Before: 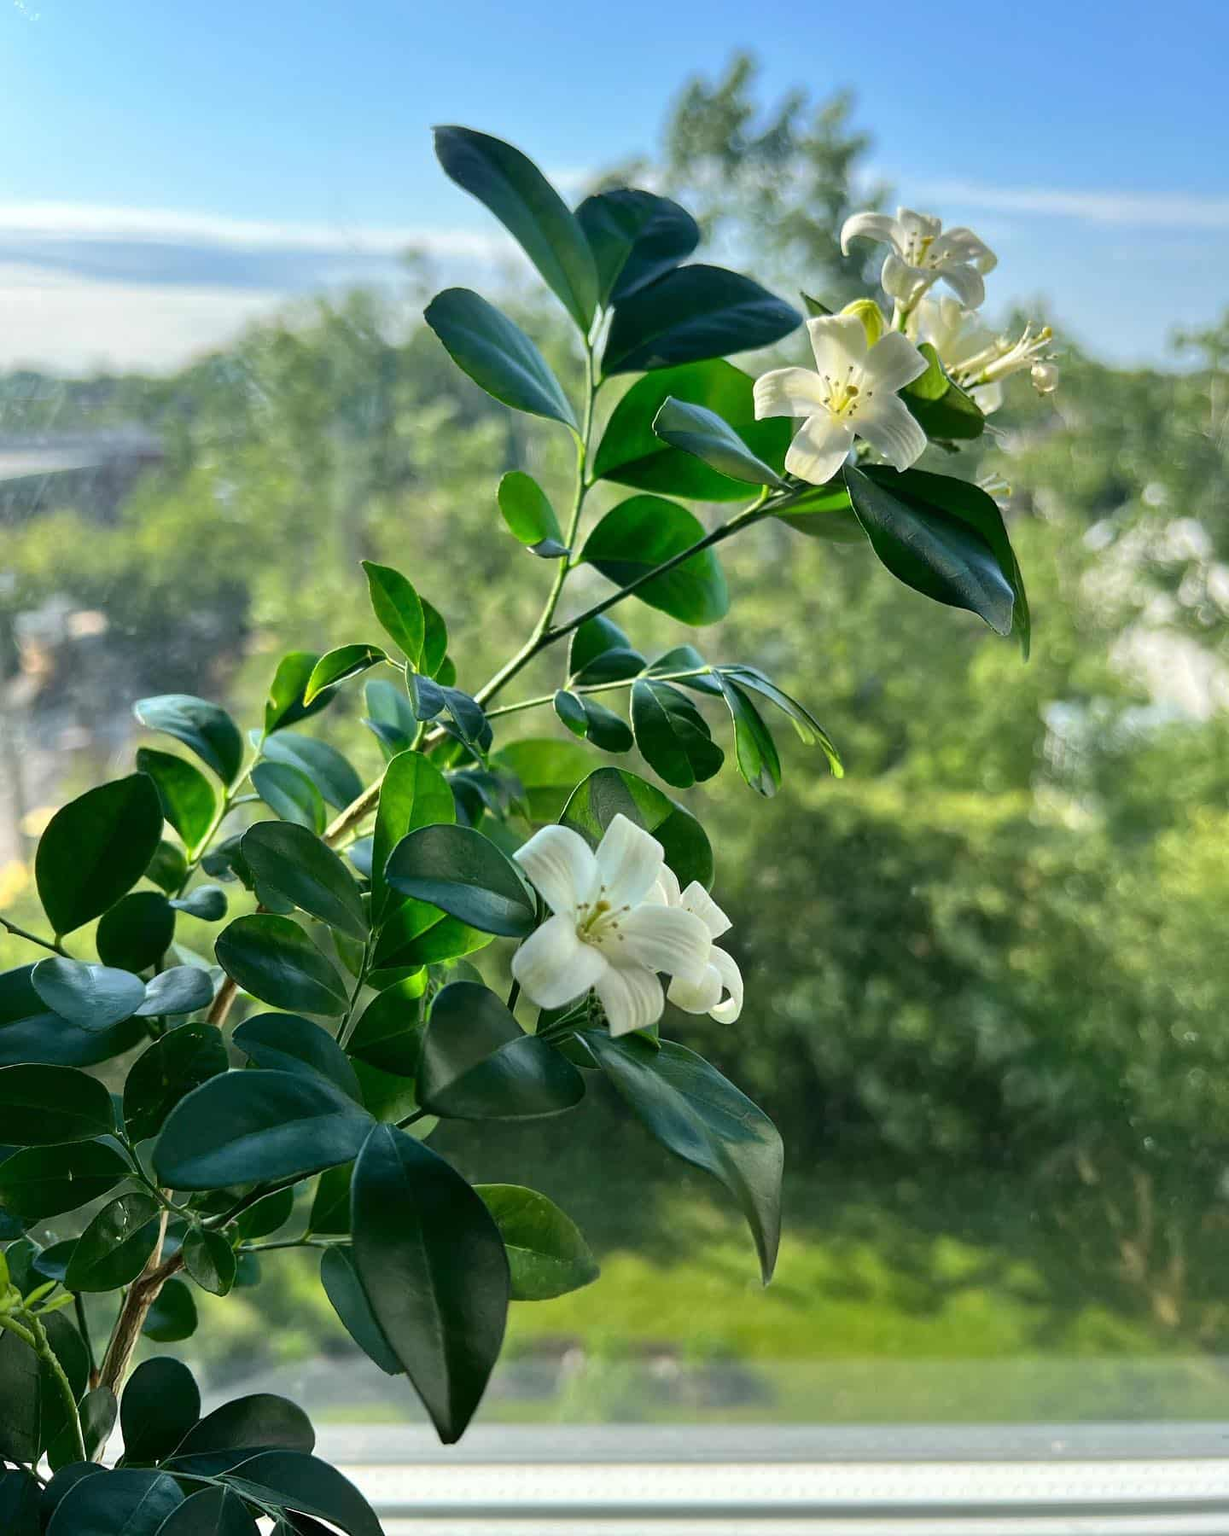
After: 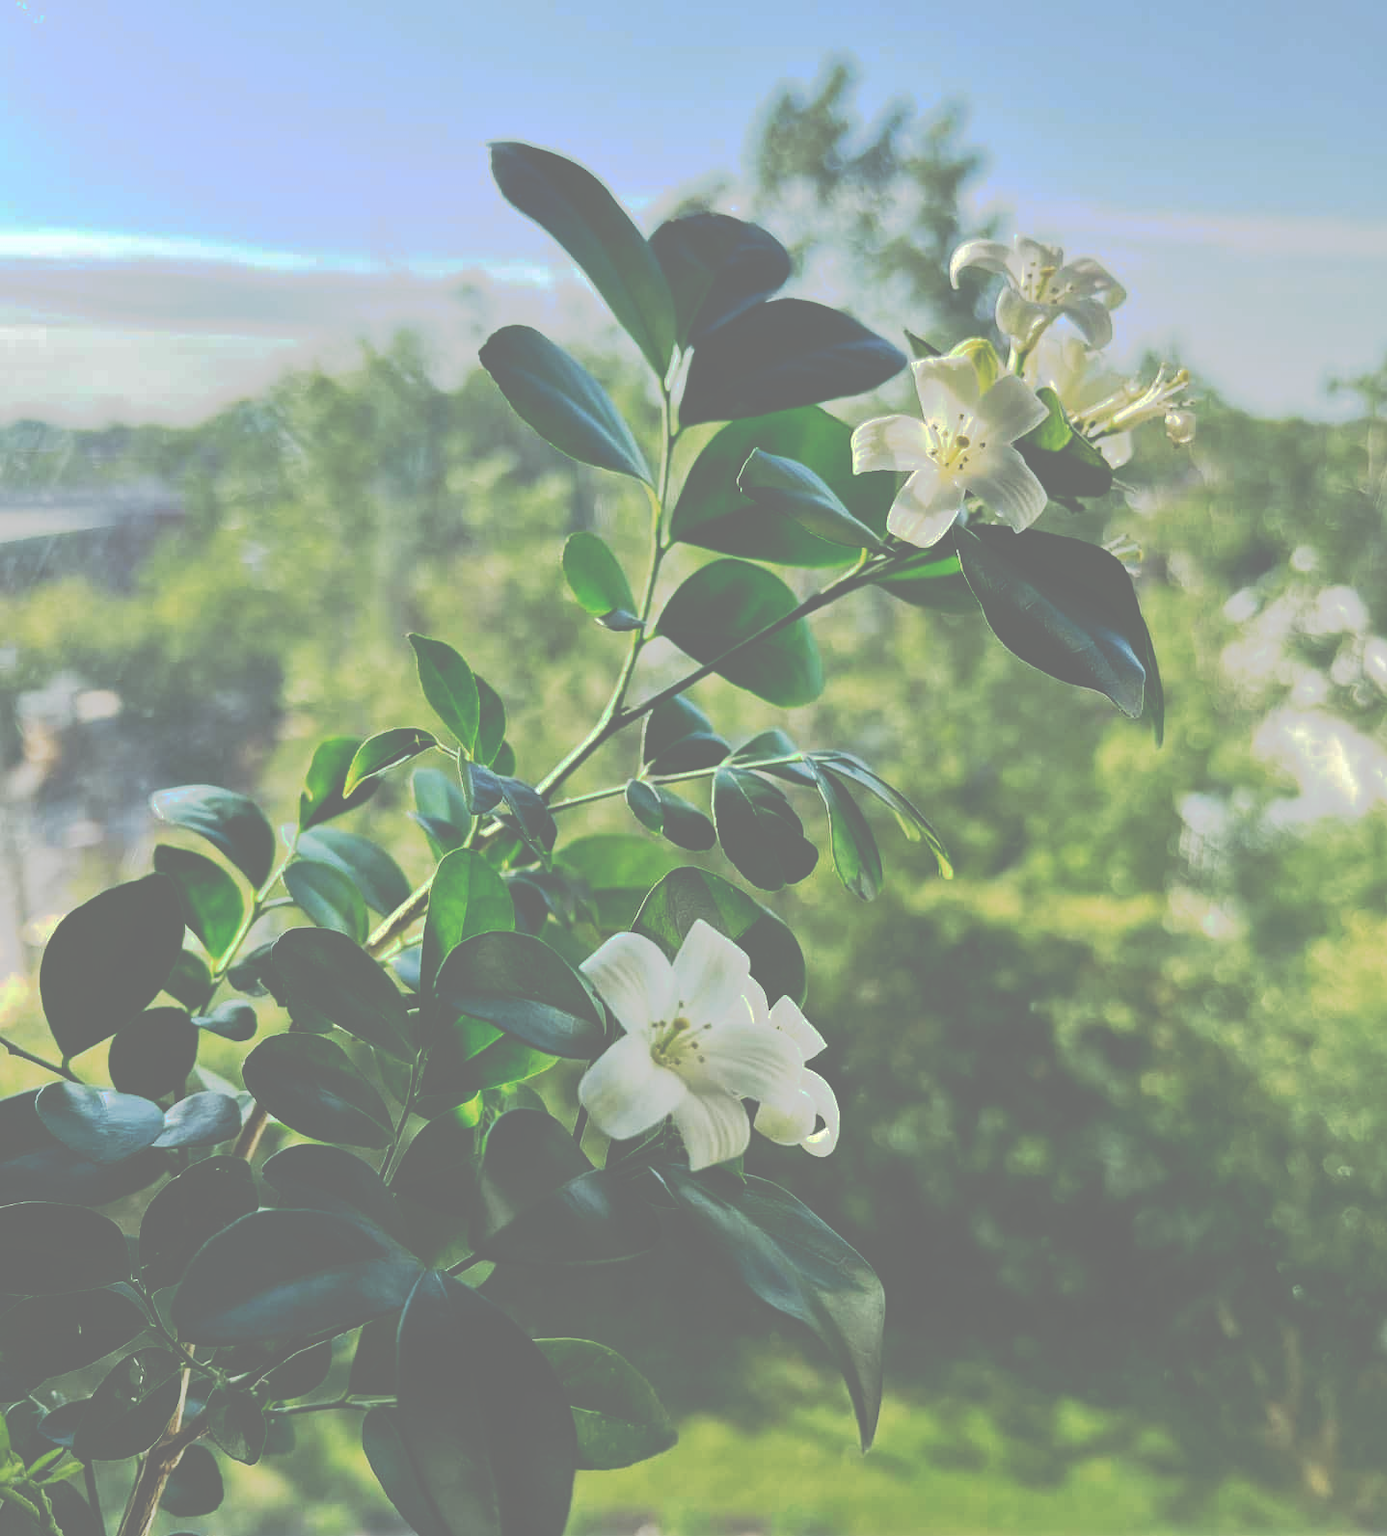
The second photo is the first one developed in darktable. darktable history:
tone curve: curves: ch0 [(0, 0) (0.003, 0.449) (0.011, 0.449) (0.025, 0.449) (0.044, 0.45) (0.069, 0.453) (0.1, 0.453) (0.136, 0.455) (0.177, 0.458) (0.224, 0.462) (0.277, 0.47) (0.335, 0.491) (0.399, 0.522) (0.468, 0.561) (0.543, 0.619) (0.623, 0.69) (0.709, 0.756) (0.801, 0.802) (0.898, 0.825) (1, 1)], preserve colors none
crop and rotate: top 0%, bottom 11.49%
